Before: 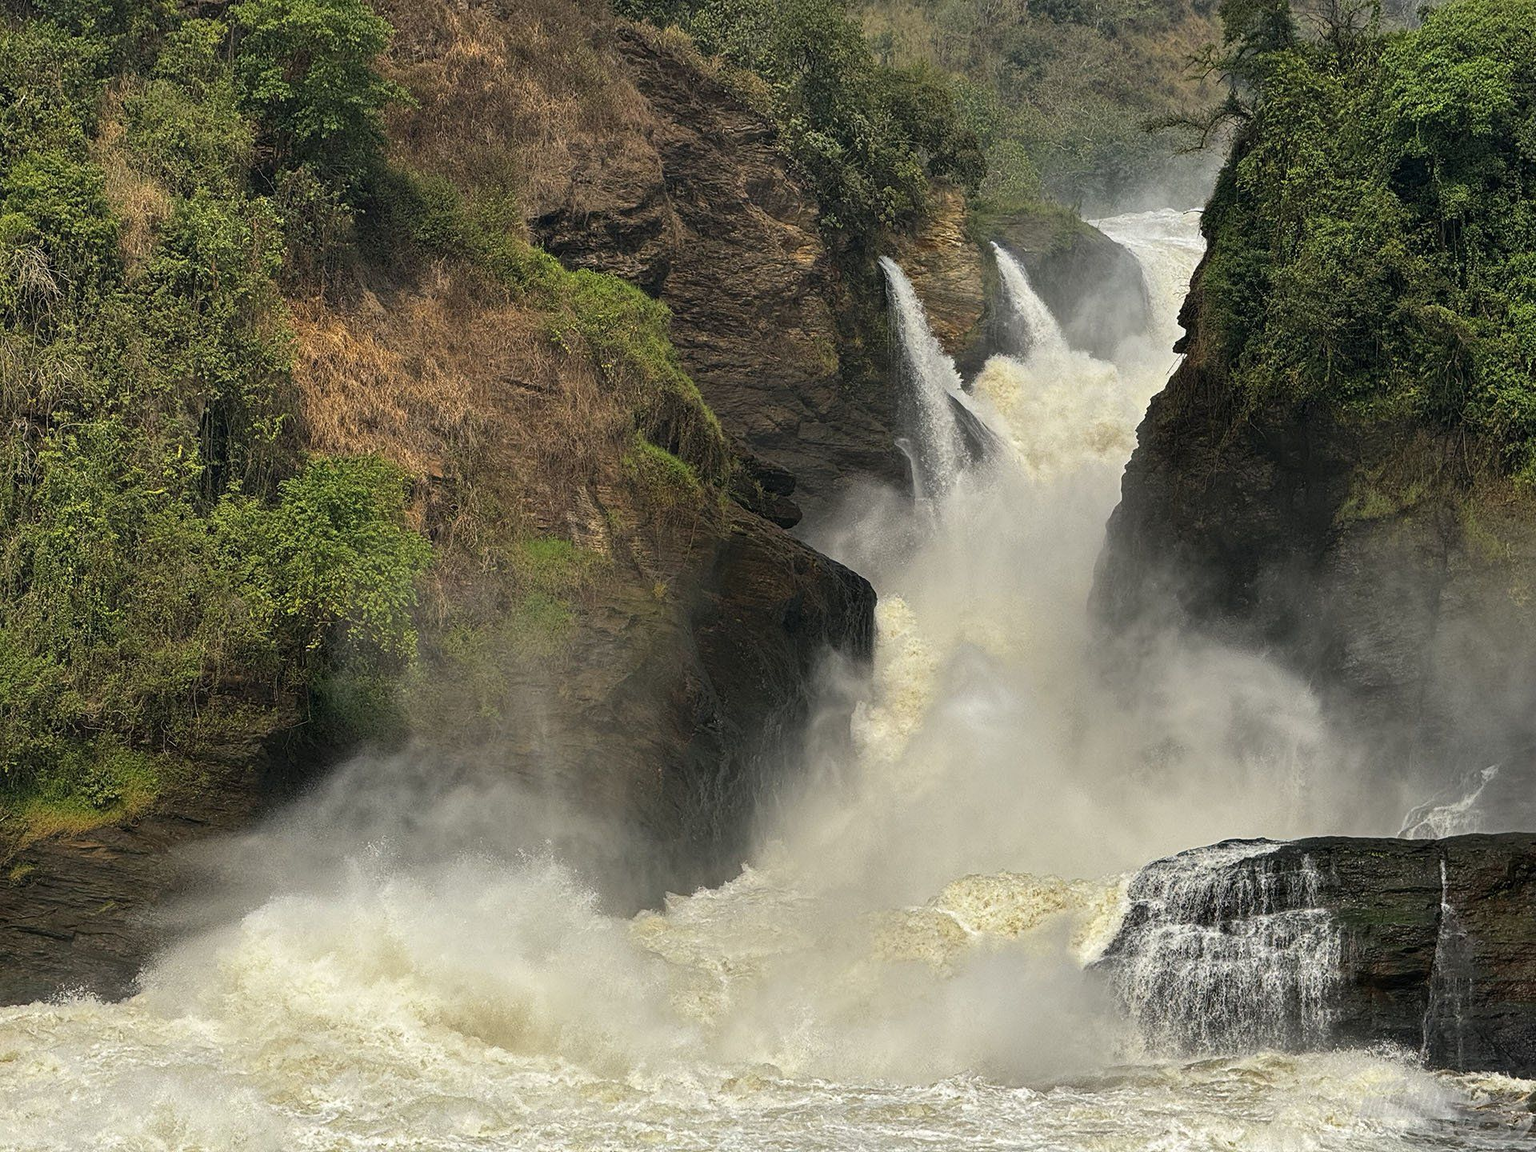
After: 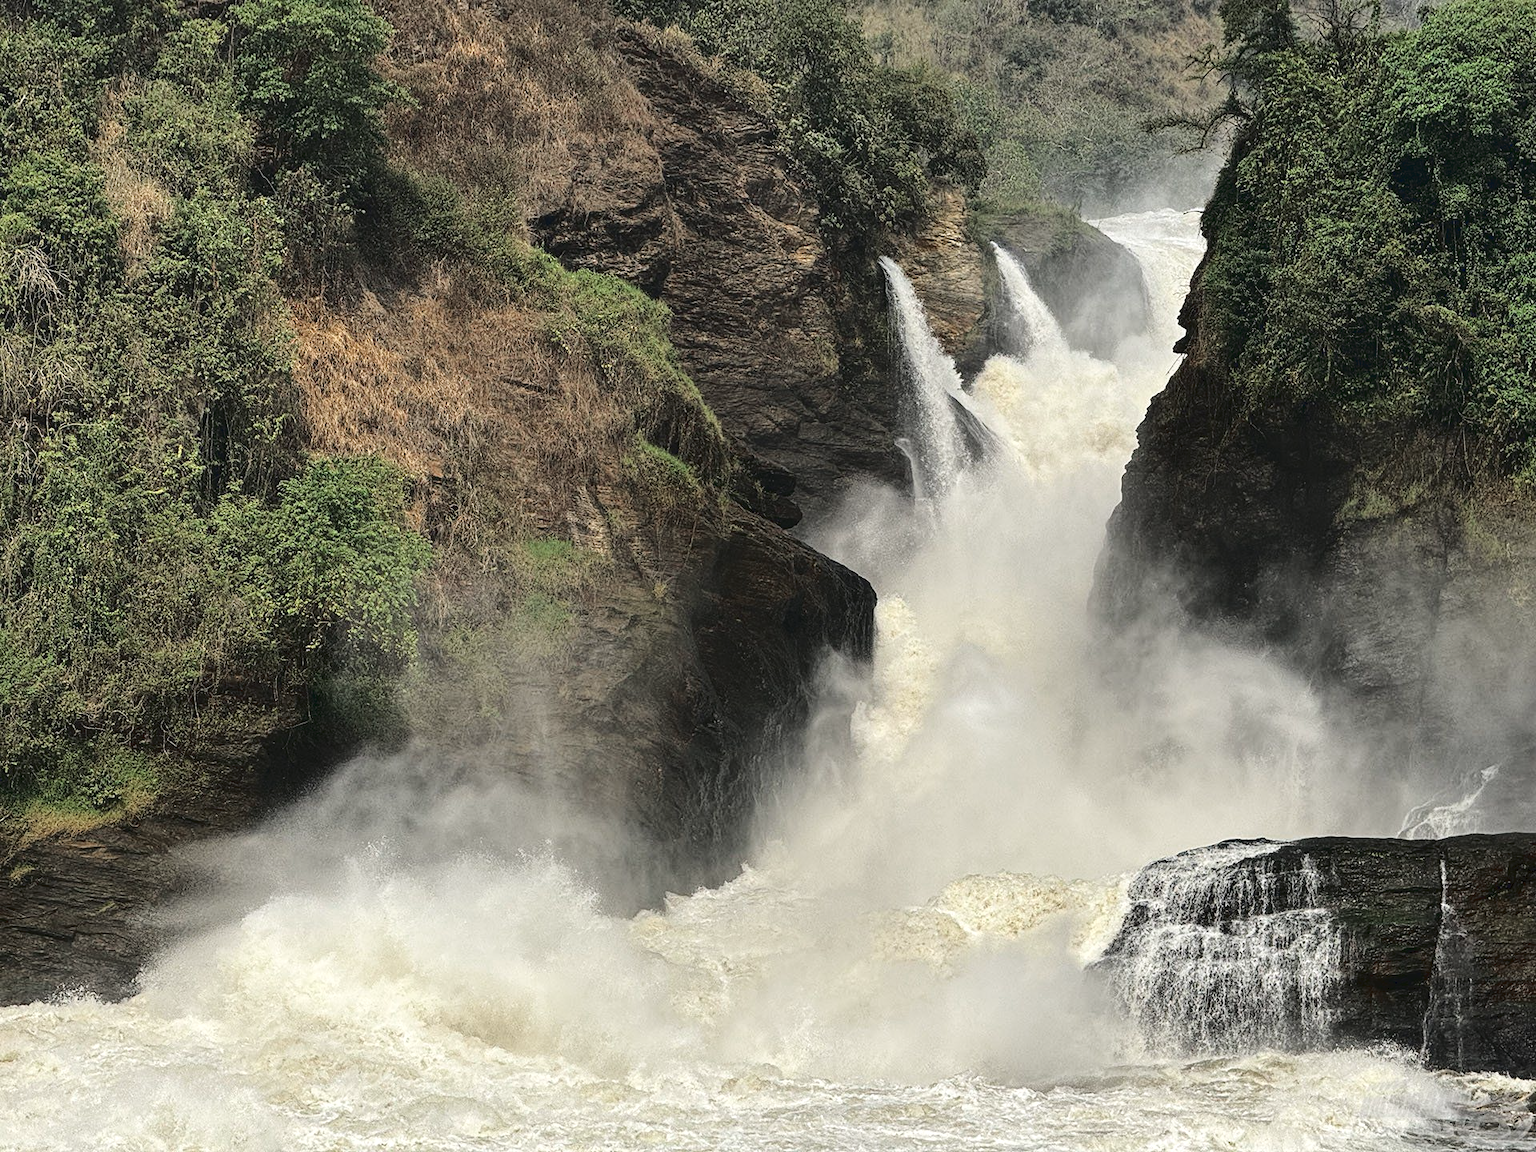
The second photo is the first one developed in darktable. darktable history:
color zones: curves: ch0 [(0, 0.5) (0.125, 0.4) (0.25, 0.5) (0.375, 0.4) (0.5, 0.4) (0.625, 0.35) (0.75, 0.35) (0.875, 0.5)]; ch1 [(0, 0.35) (0.125, 0.45) (0.25, 0.35) (0.375, 0.35) (0.5, 0.35) (0.625, 0.35) (0.75, 0.45) (0.875, 0.35)]; ch2 [(0, 0.6) (0.125, 0.5) (0.25, 0.5) (0.375, 0.6) (0.5, 0.6) (0.625, 0.5) (0.75, 0.5) (0.875, 0.5)]
tone curve: curves: ch0 [(0, 0) (0.003, 0.072) (0.011, 0.073) (0.025, 0.072) (0.044, 0.076) (0.069, 0.089) (0.1, 0.103) (0.136, 0.123) (0.177, 0.158) (0.224, 0.21) (0.277, 0.275) (0.335, 0.372) (0.399, 0.463) (0.468, 0.556) (0.543, 0.633) (0.623, 0.712) (0.709, 0.795) (0.801, 0.869) (0.898, 0.942) (1, 1)], color space Lab, linked channels, preserve colors none
contrast brightness saturation: saturation -0.047
local contrast: highlights 104%, shadows 100%, detail 119%, midtone range 0.2
